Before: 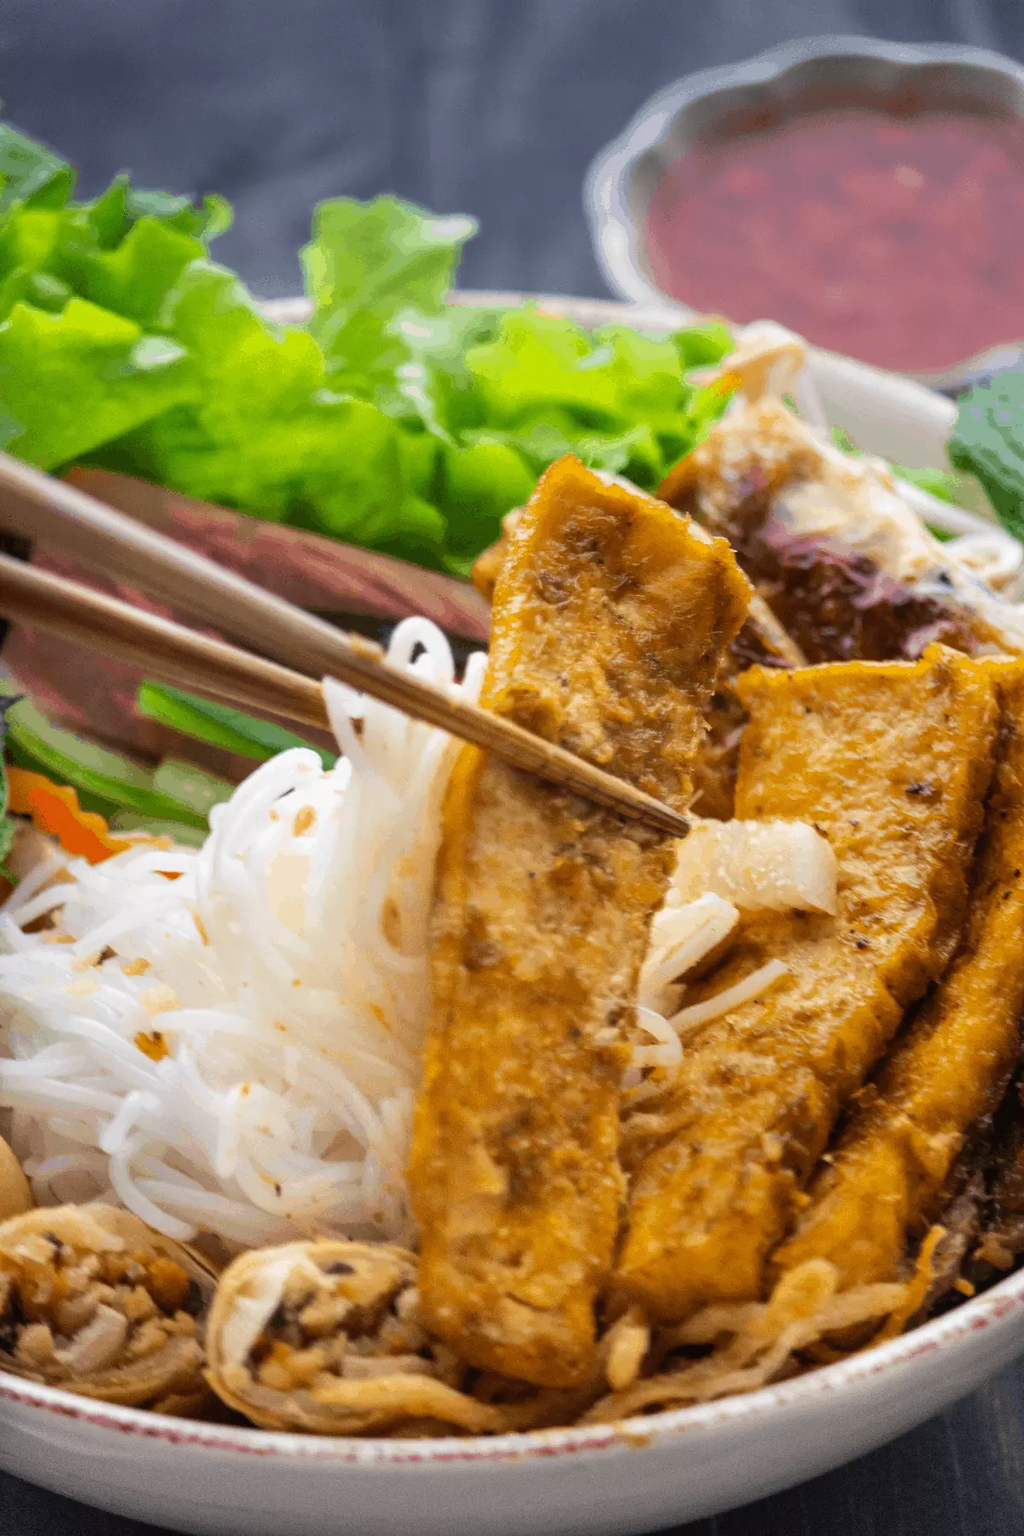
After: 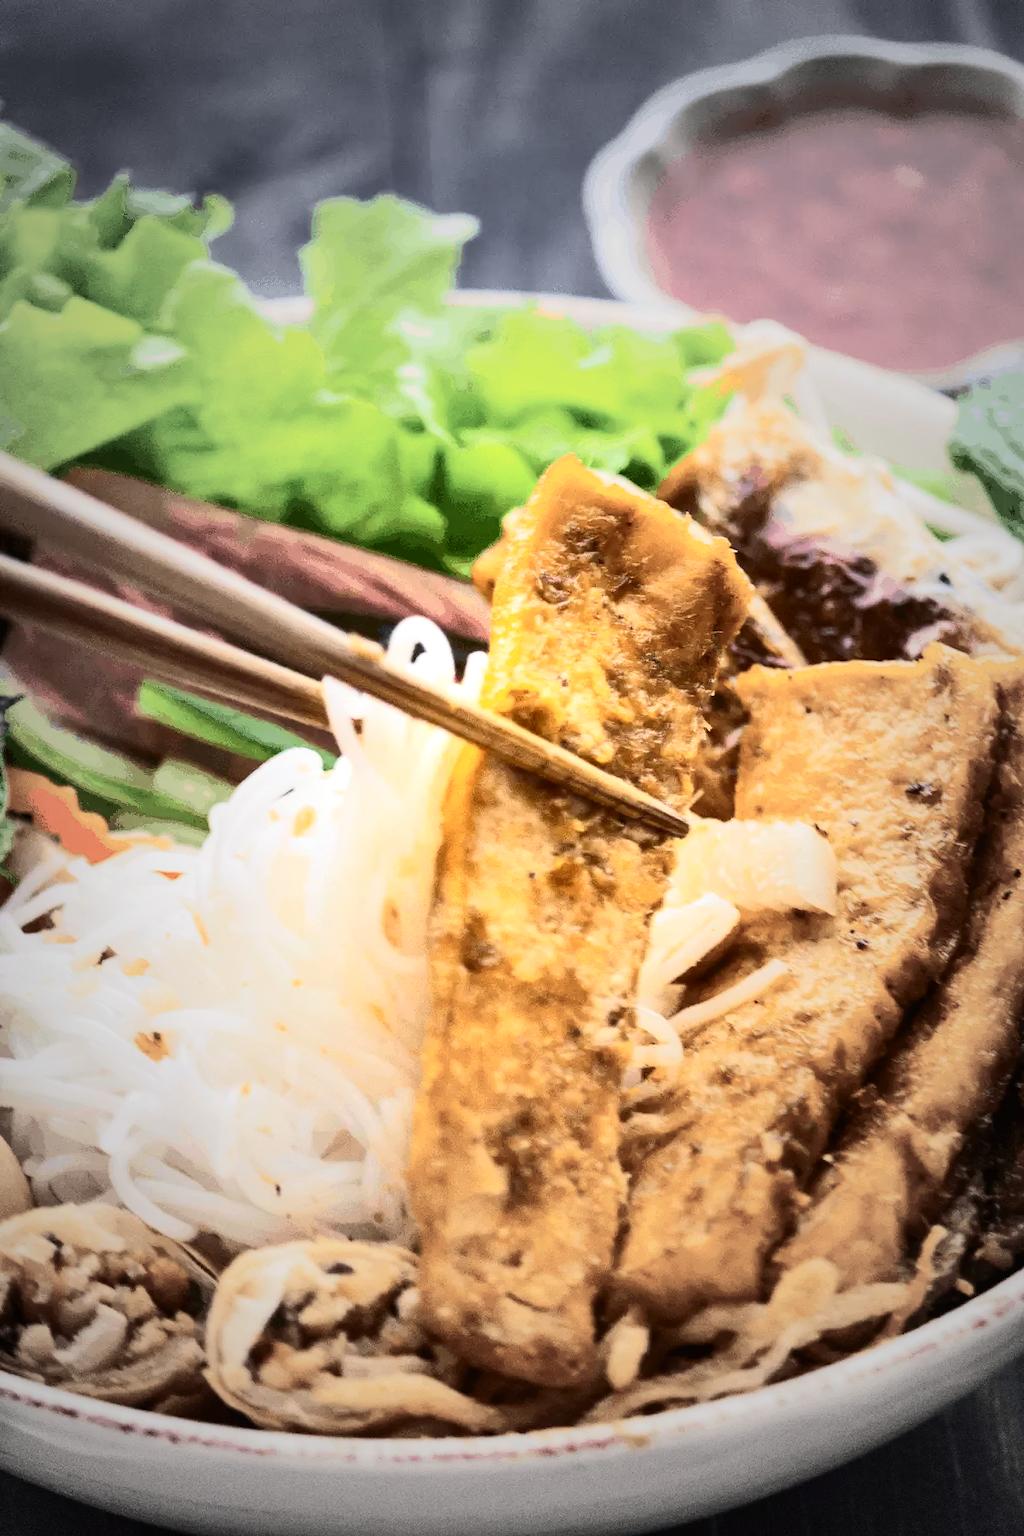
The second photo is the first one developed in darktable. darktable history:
exposure: exposure 0.493 EV, compensate exposure bias true, compensate highlight preservation false
vignetting: fall-off start 16.16%, fall-off radius 100.86%, width/height ratio 0.713
contrast brightness saturation: contrast 0.389, brightness 0.111
